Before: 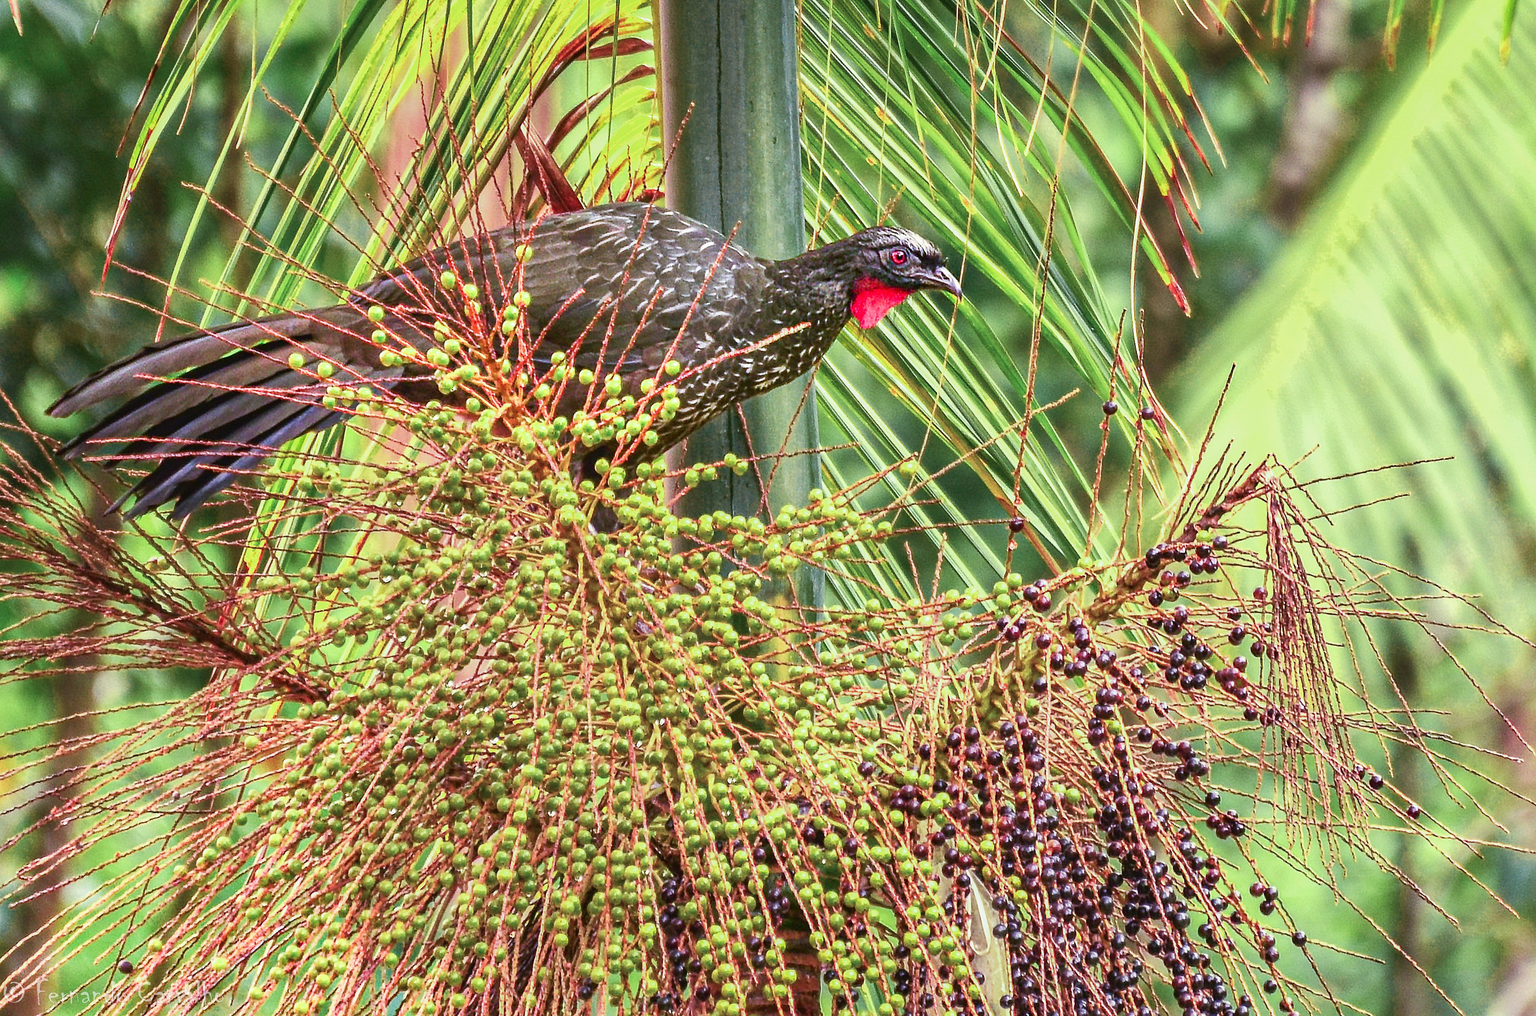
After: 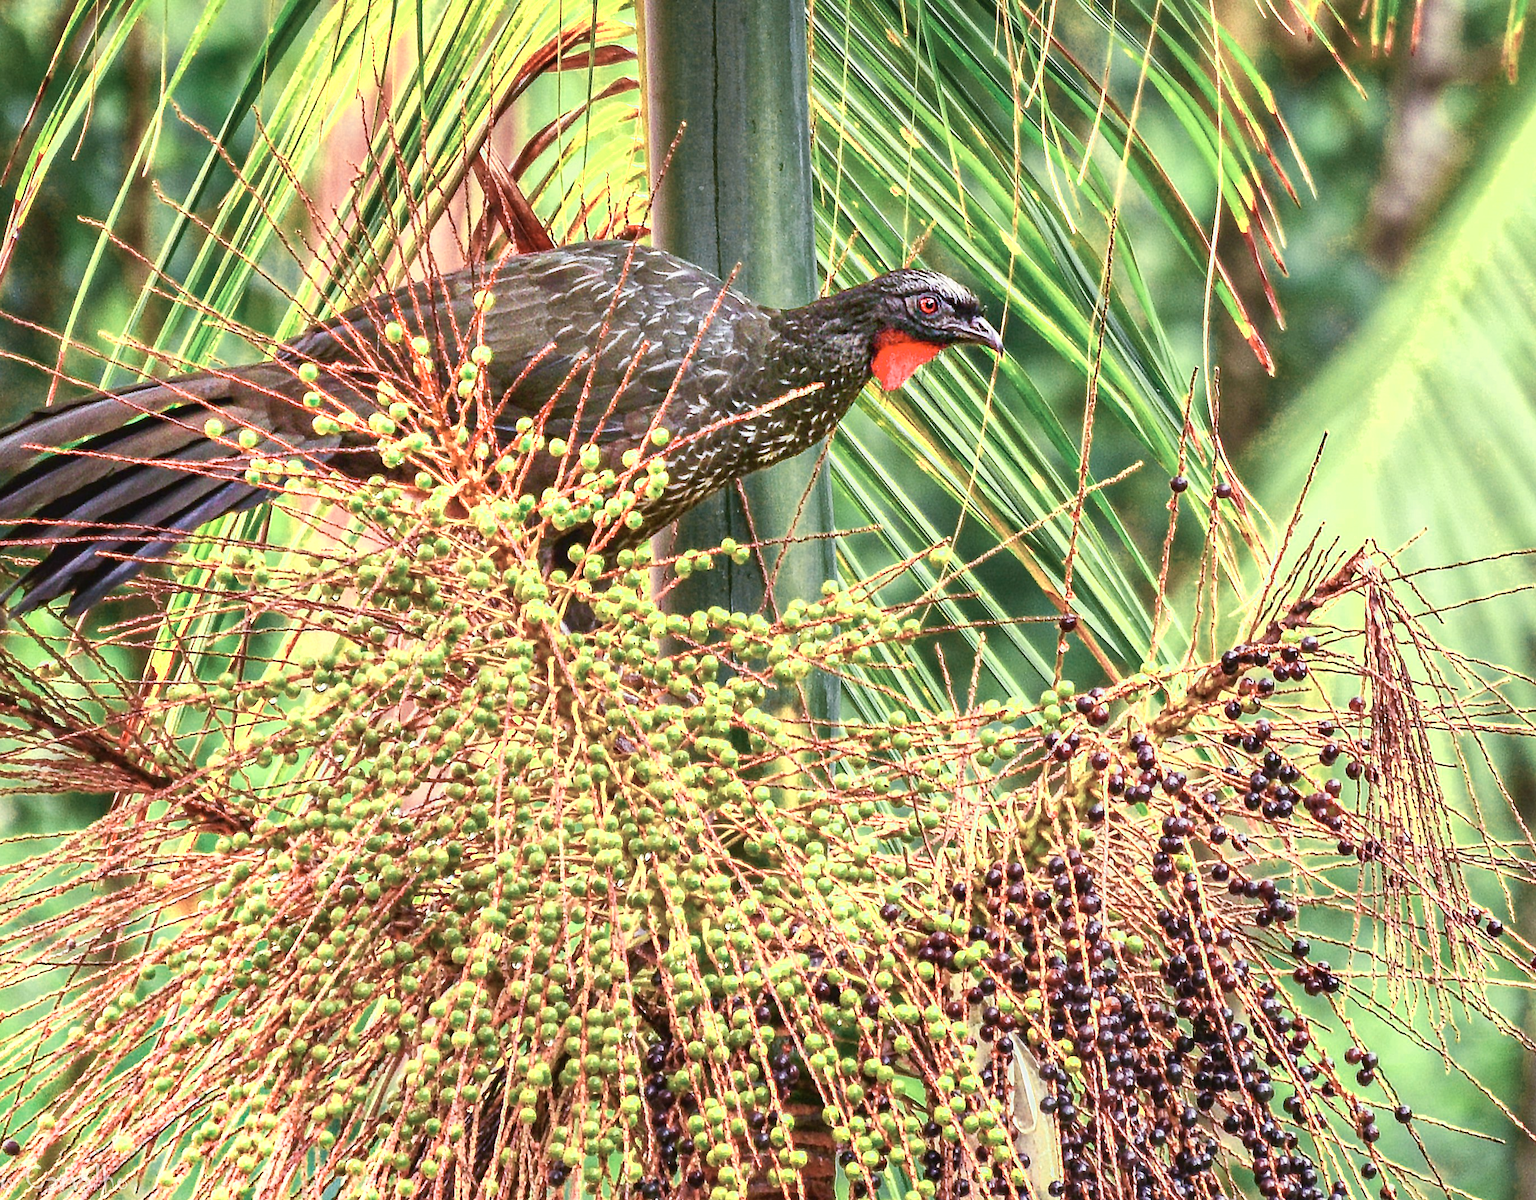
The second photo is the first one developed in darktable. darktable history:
crop: left 7.598%, right 7.873%
color zones: curves: ch0 [(0.018, 0.548) (0.224, 0.64) (0.425, 0.447) (0.675, 0.575) (0.732, 0.579)]; ch1 [(0.066, 0.487) (0.25, 0.5) (0.404, 0.43) (0.75, 0.421) (0.956, 0.421)]; ch2 [(0.044, 0.561) (0.215, 0.465) (0.399, 0.544) (0.465, 0.548) (0.614, 0.447) (0.724, 0.43) (0.882, 0.623) (0.956, 0.632)]
